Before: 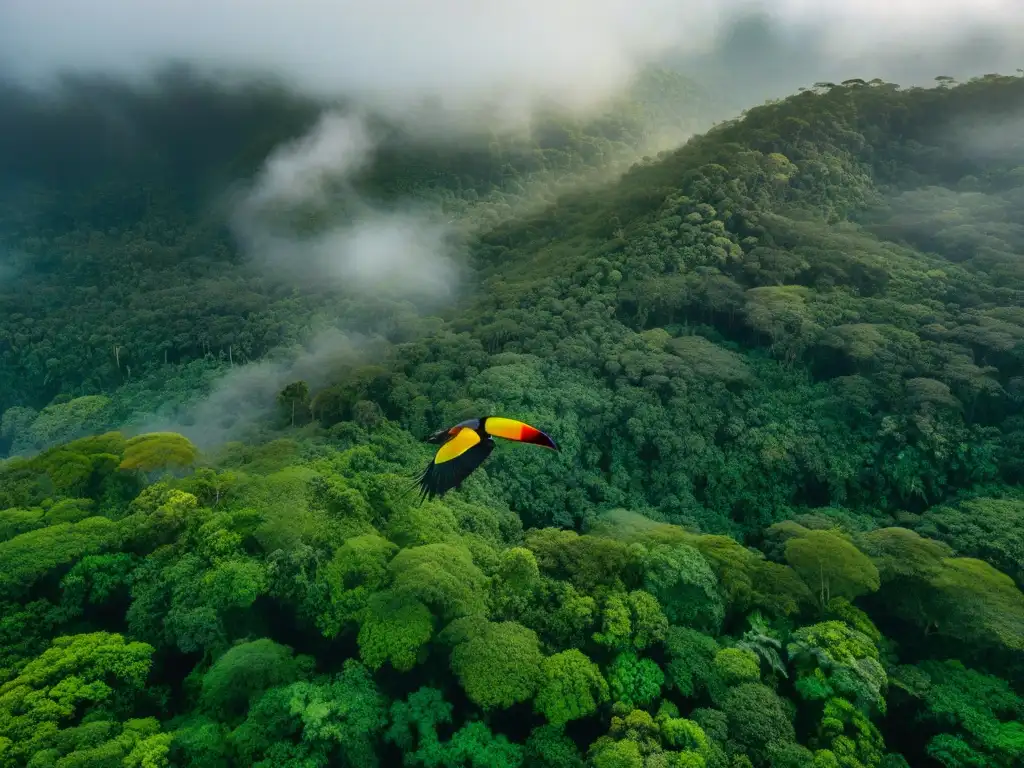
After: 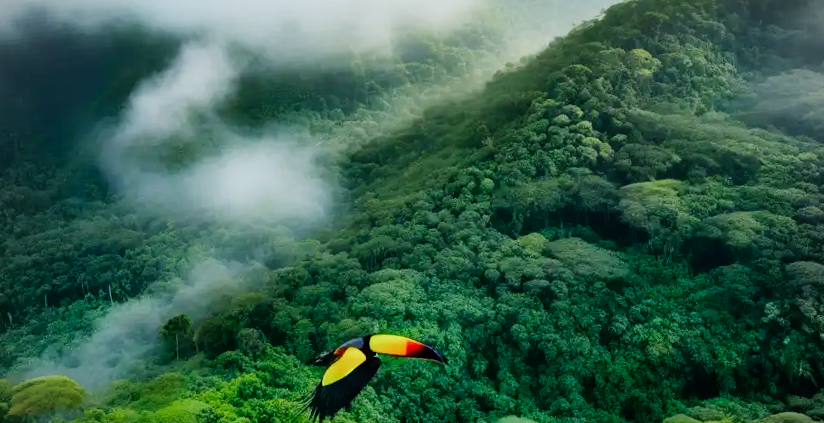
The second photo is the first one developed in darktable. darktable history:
exposure: exposure 0.574 EV, compensate highlight preservation false
crop and rotate: left 9.345%, top 7.22%, right 4.982%, bottom 32.331%
white balance: red 0.925, blue 1.046
rotate and perspective: rotation -4.57°, crop left 0.054, crop right 0.944, crop top 0.087, crop bottom 0.914
sigmoid: contrast 1.69, skew -0.23, preserve hue 0%, red attenuation 0.1, red rotation 0.035, green attenuation 0.1, green rotation -0.017, blue attenuation 0.15, blue rotation -0.052, base primaries Rec2020
vignetting: fall-off radius 45%, brightness -0.33
